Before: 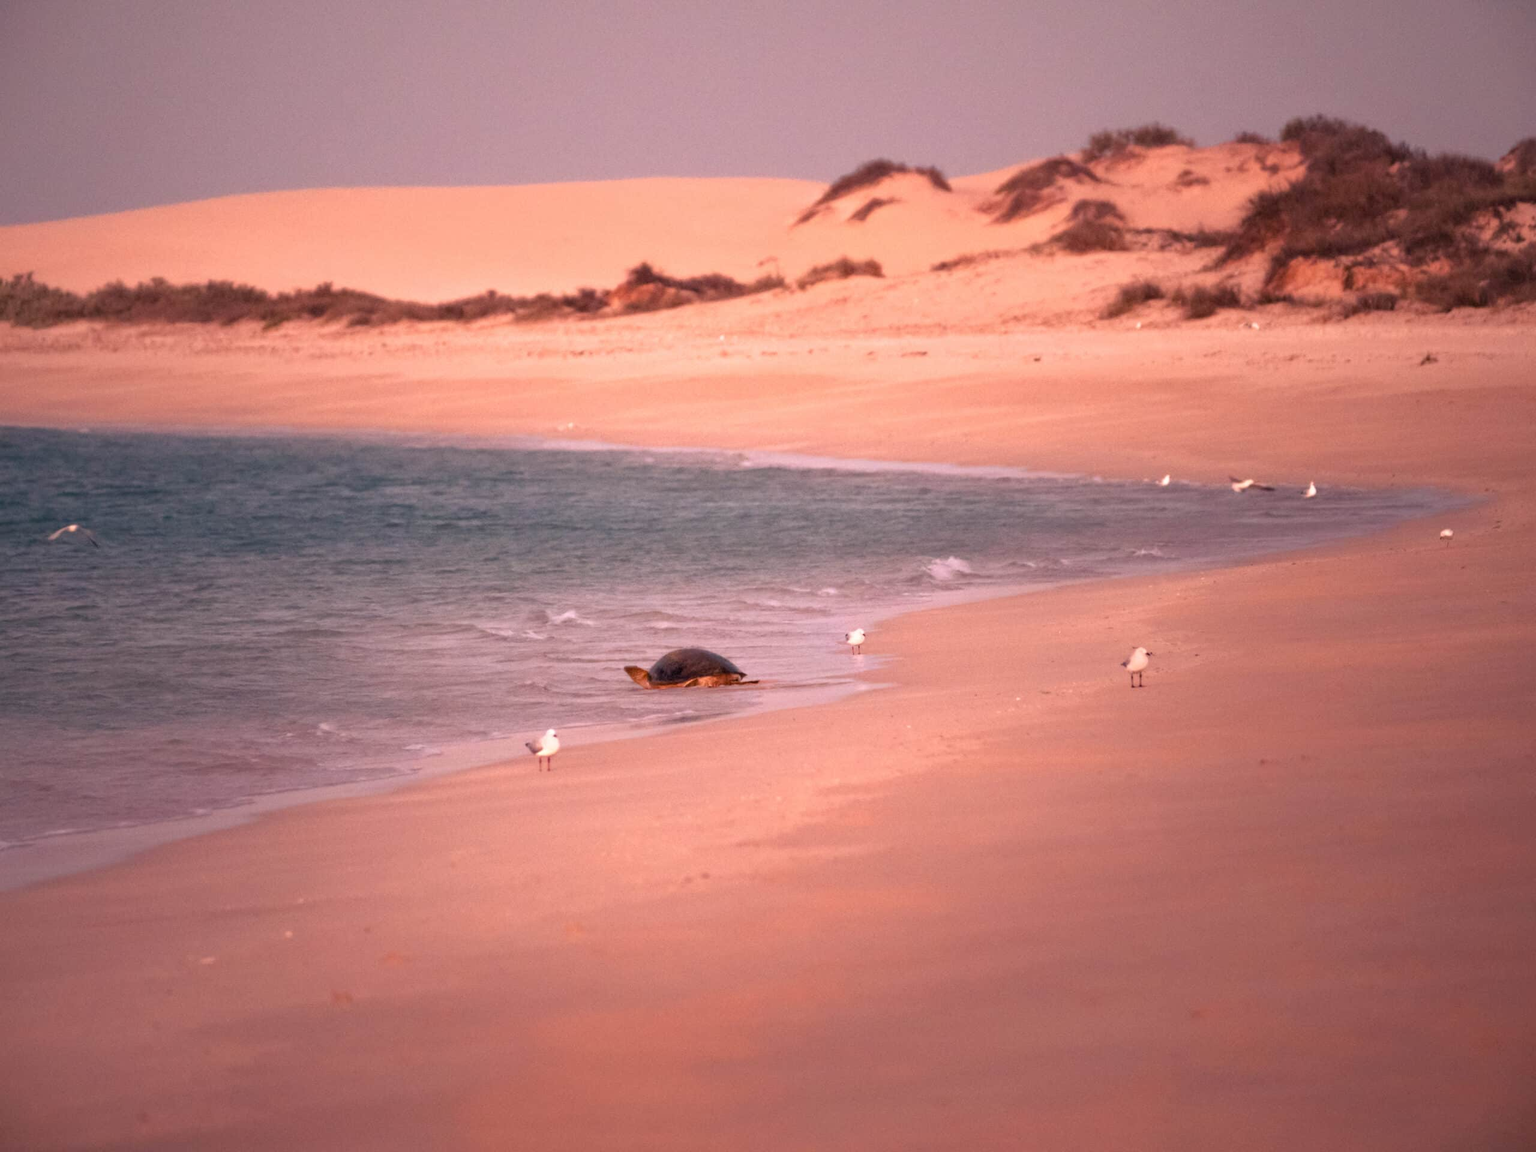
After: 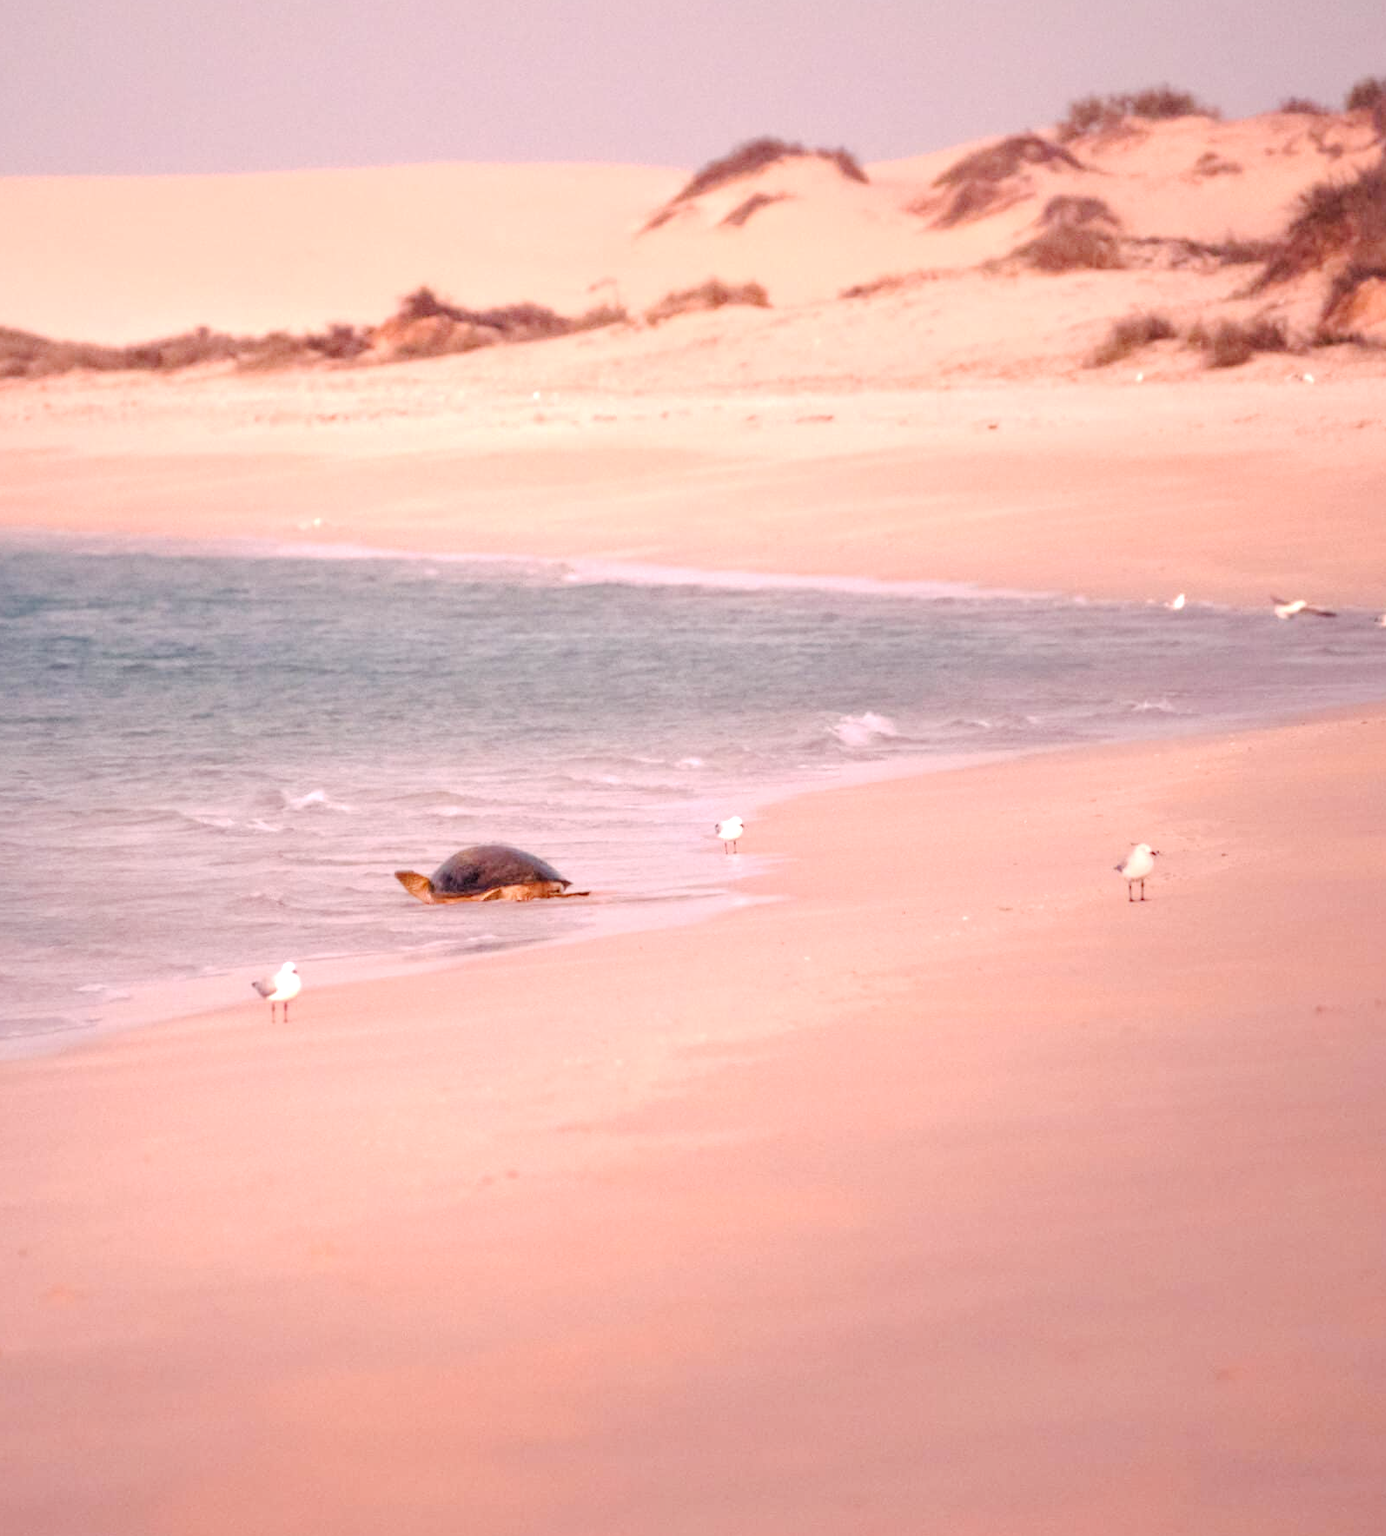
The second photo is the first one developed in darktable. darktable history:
base curve: curves: ch0 [(0, 0) (0.158, 0.273) (0.879, 0.895) (1, 1)], preserve colors none
crop and rotate: left 22.918%, top 5.629%, right 14.711%, bottom 2.247%
exposure: exposure 0.559 EV, compensate highlight preservation false
